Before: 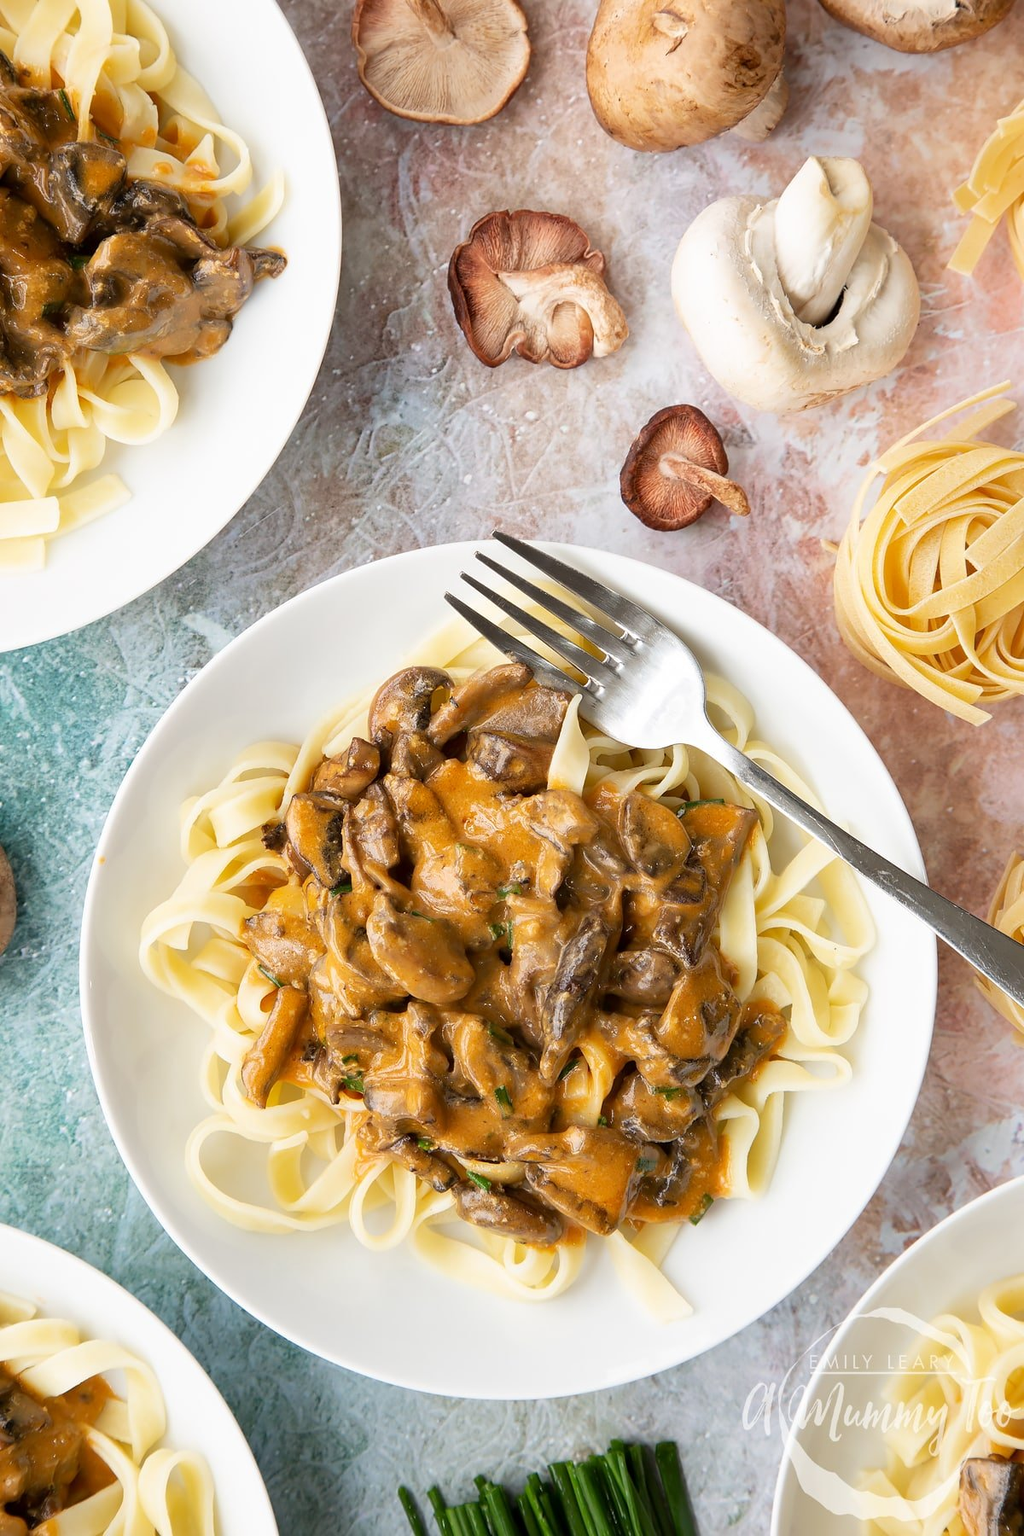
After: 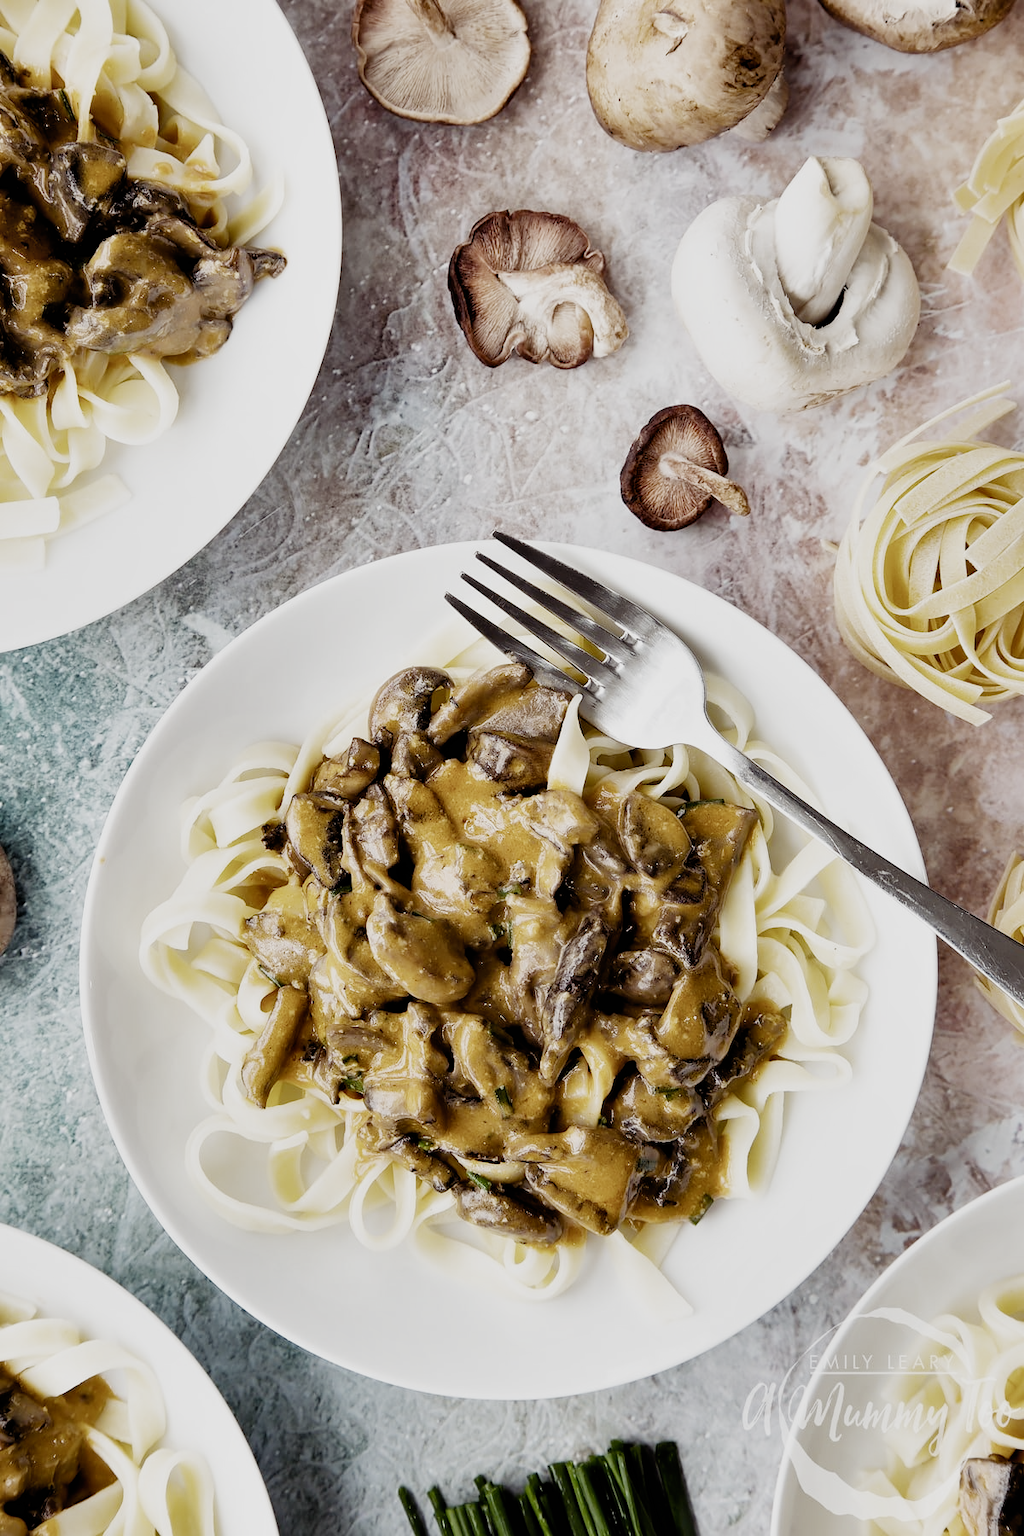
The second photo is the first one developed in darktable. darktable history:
filmic rgb: black relative exposure -5.07 EV, white relative exposure 3.97 EV, hardness 2.9, contrast 1.401, highlights saturation mix -30.88%, preserve chrominance no, color science v4 (2020), iterations of high-quality reconstruction 0
shadows and highlights: shadows 47.53, highlights -42.74, soften with gaussian
color balance rgb: shadows lift › chroma 6.137%, shadows lift › hue 304.24°, perceptual saturation grading › global saturation 14.62%, global vibrance 9.385%
